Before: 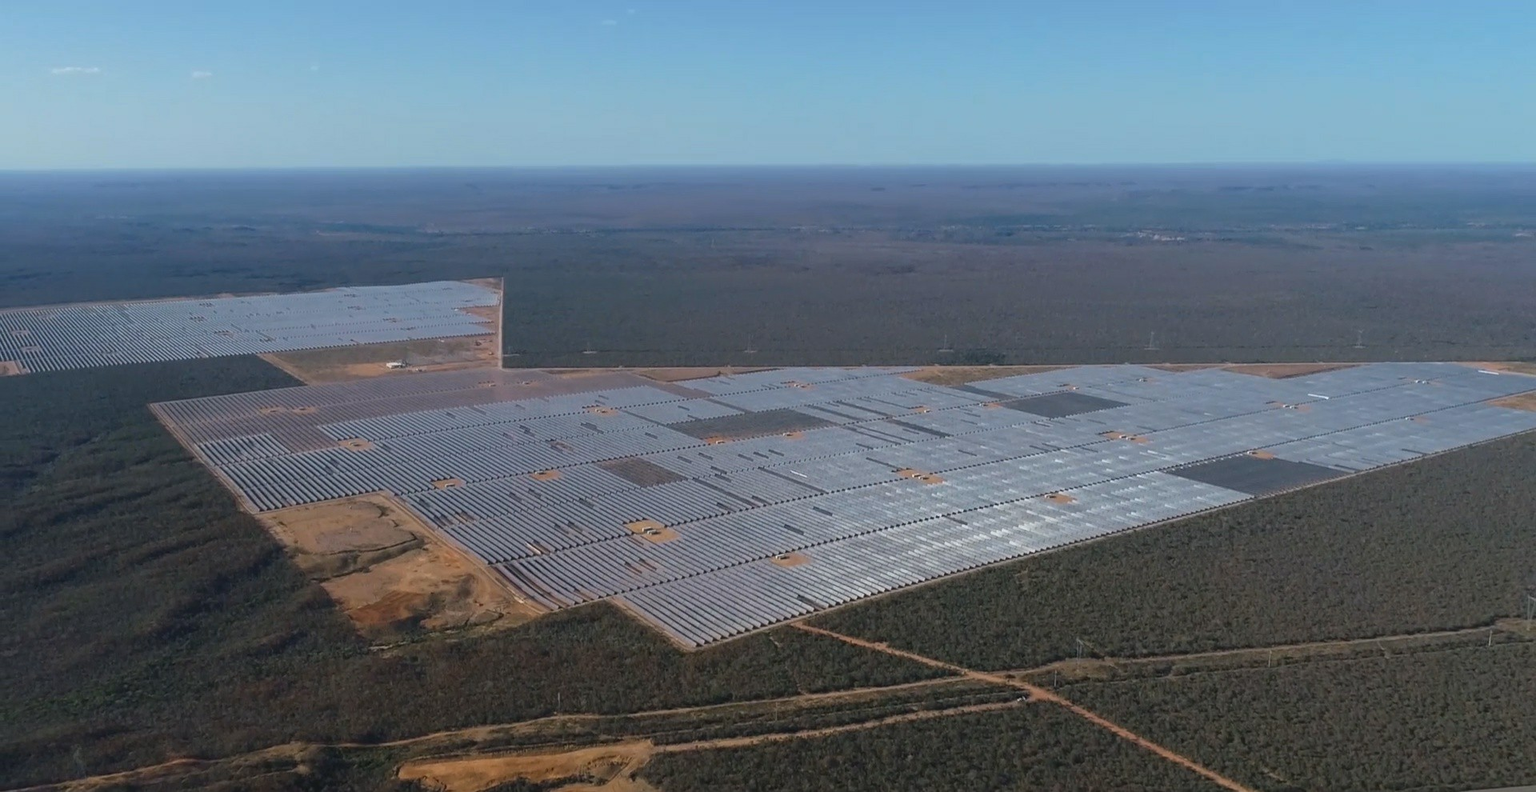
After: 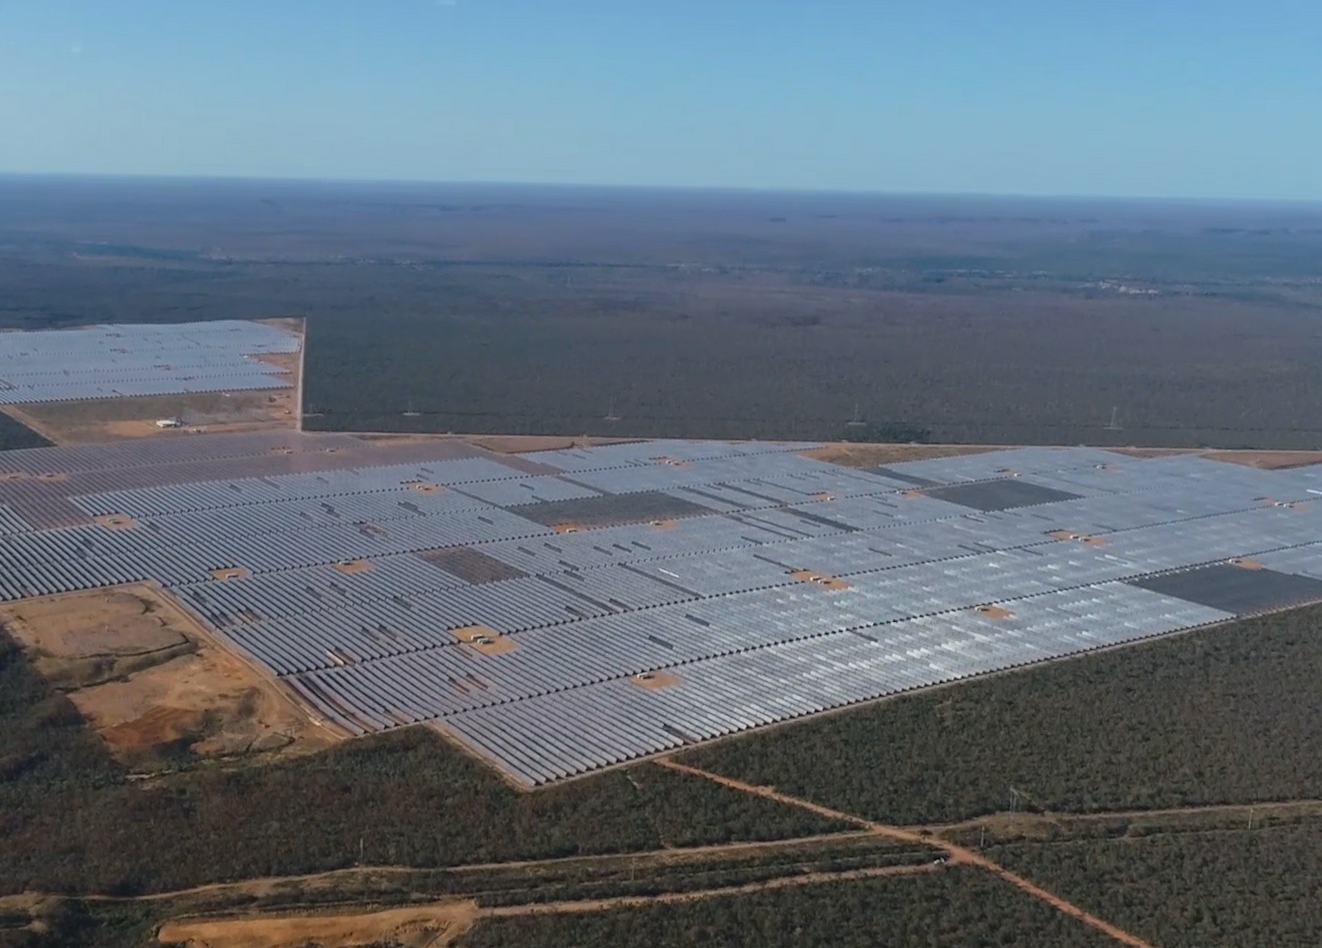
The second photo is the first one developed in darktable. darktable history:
rotate and perspective: rotation -1.77°, lens shift (horizontal) 0.004, automatic cropping off
crop and rotate: angle -3.27°, left 14.277%, top 0.028%, right 10.766%, bottom 0.028%
